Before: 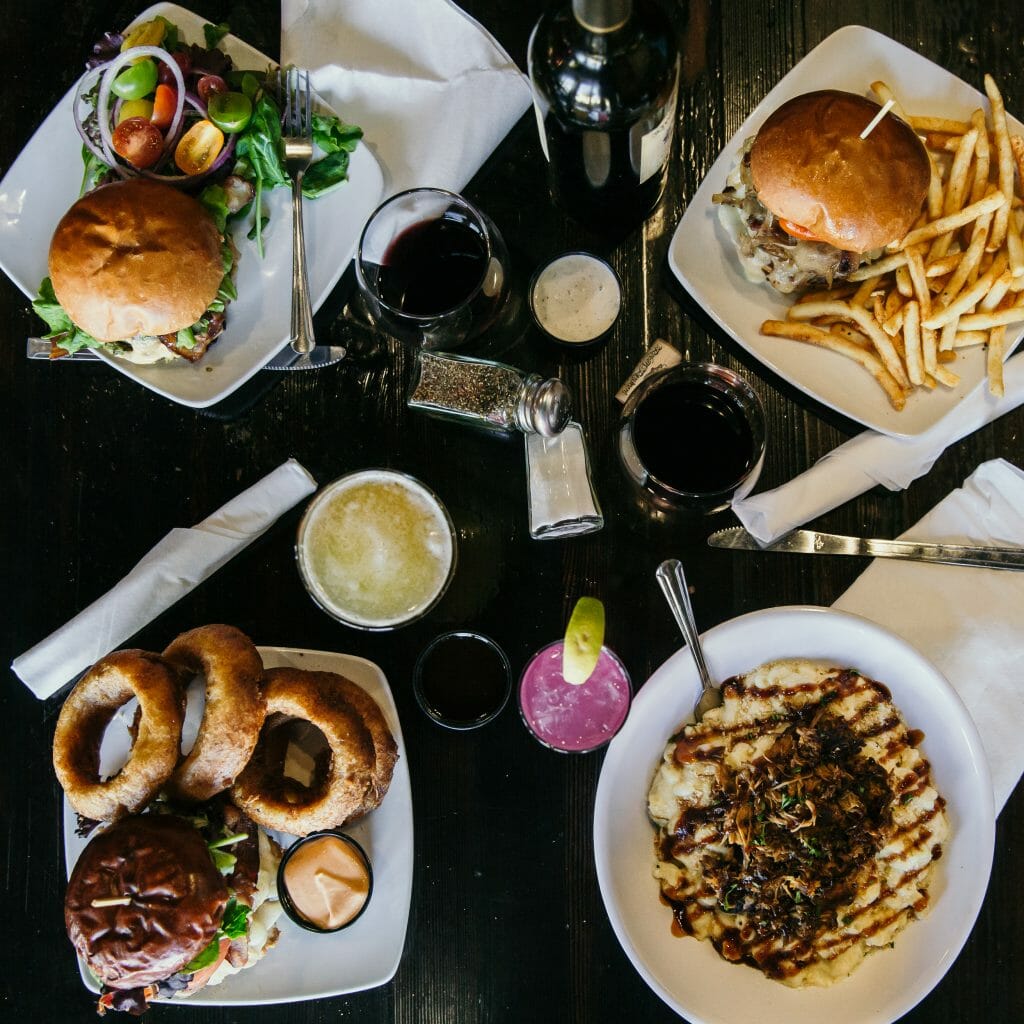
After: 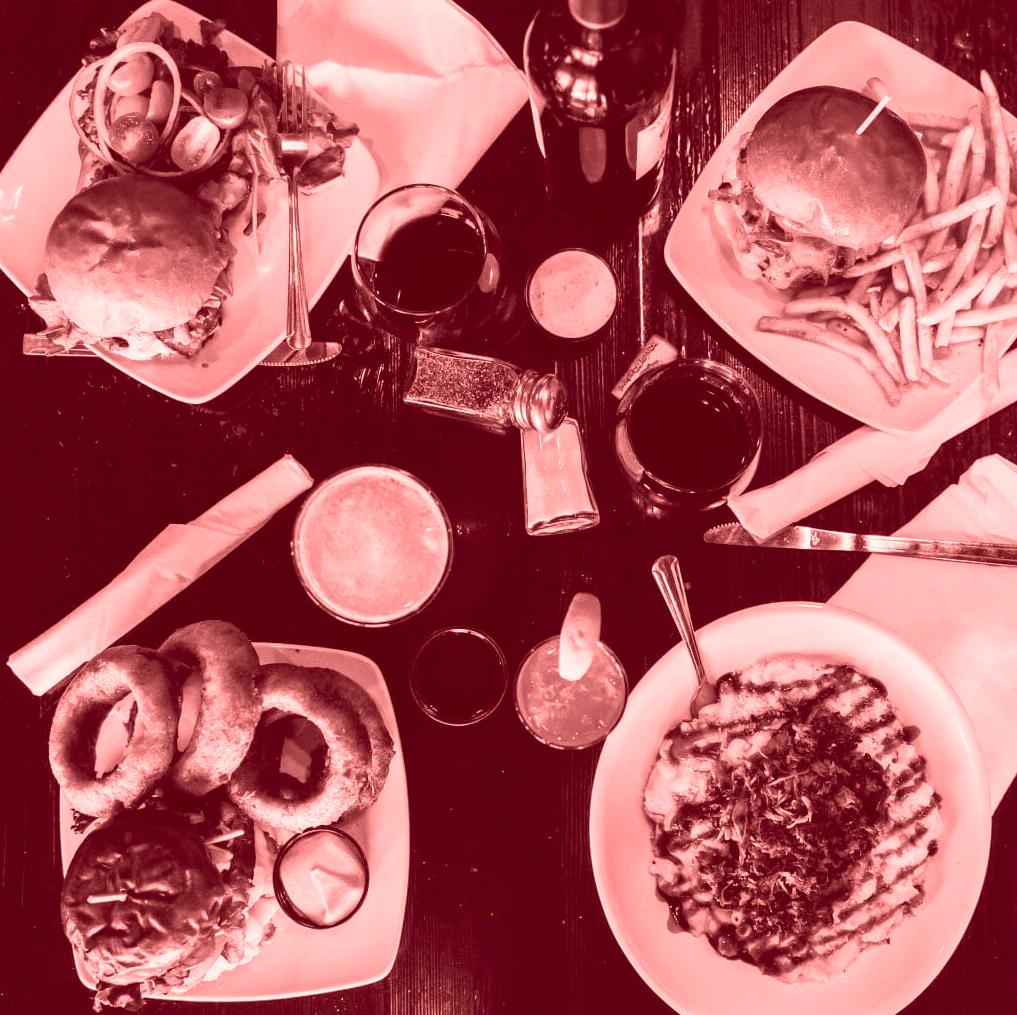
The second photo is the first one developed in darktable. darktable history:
colorize: saturation 60%, source mix 100%
crop: left 0.434%, top 0.485%, right 0.244%, bottom 0.386%
